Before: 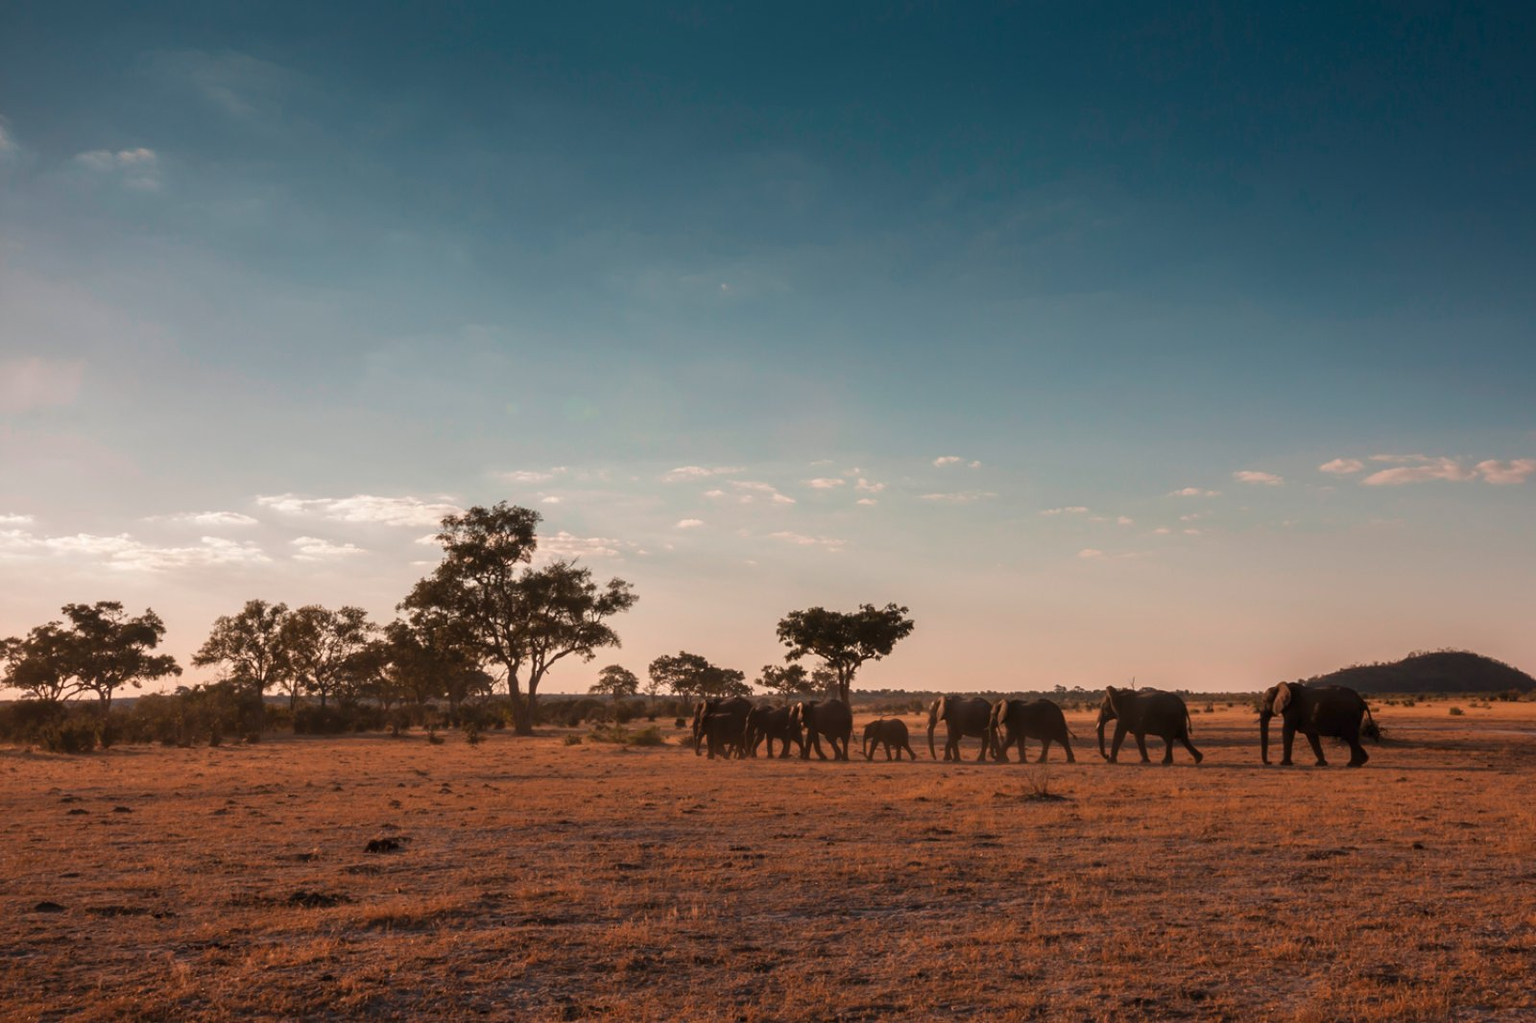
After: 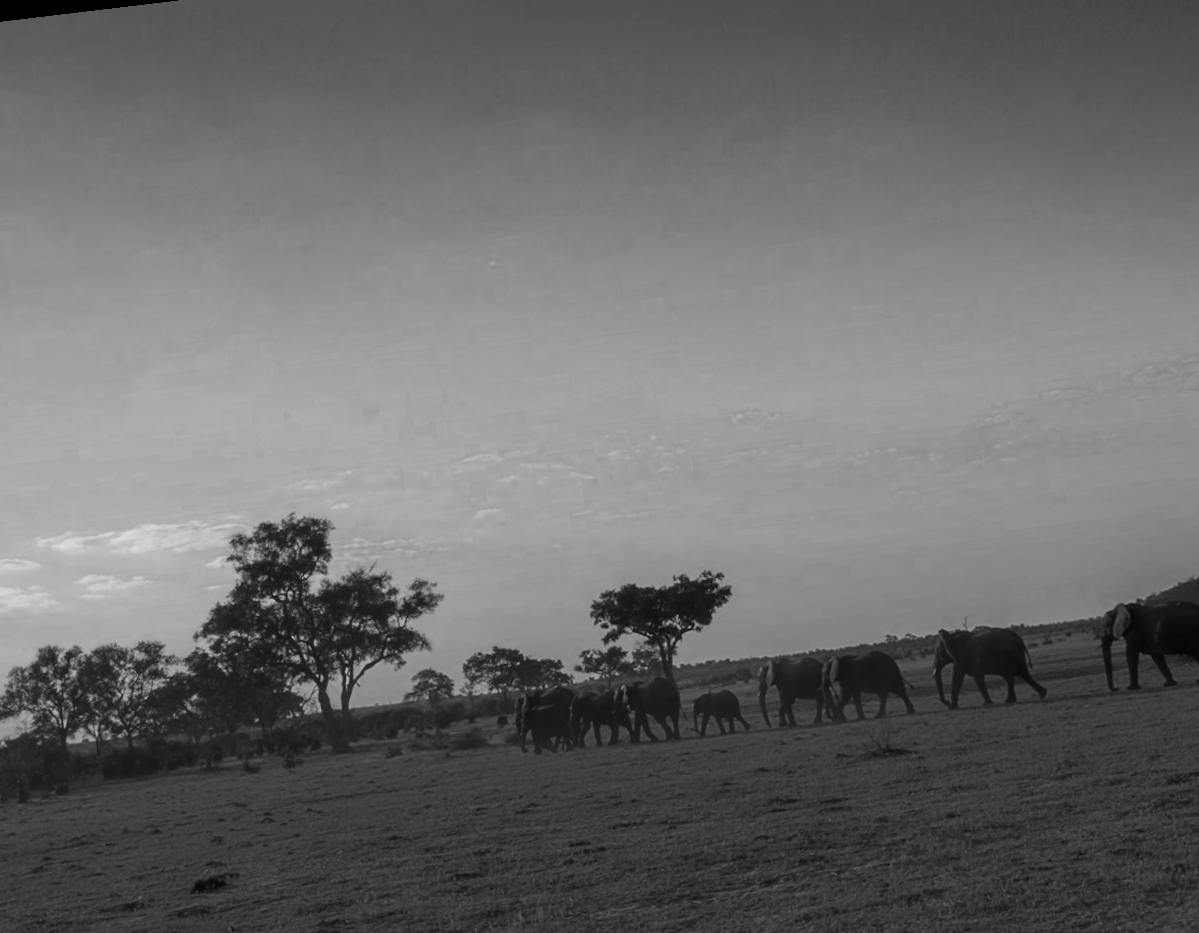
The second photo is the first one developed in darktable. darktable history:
color zones: curves: ch0 [(0.287, 0.048) (0.493, 0.484) (0.737, 0.816)]; ch1 [(0, 0) (0.143, 0) (0.286, 0) (0.429, 0) (0.571, 0) (0.714, 0) (0.857, 0)]
rotate and perspective: rotation -6.83°, automatic cropping off
crop and rotate: left 17.046%, top 10.659%, right 12.989%, bottom 14.553%
